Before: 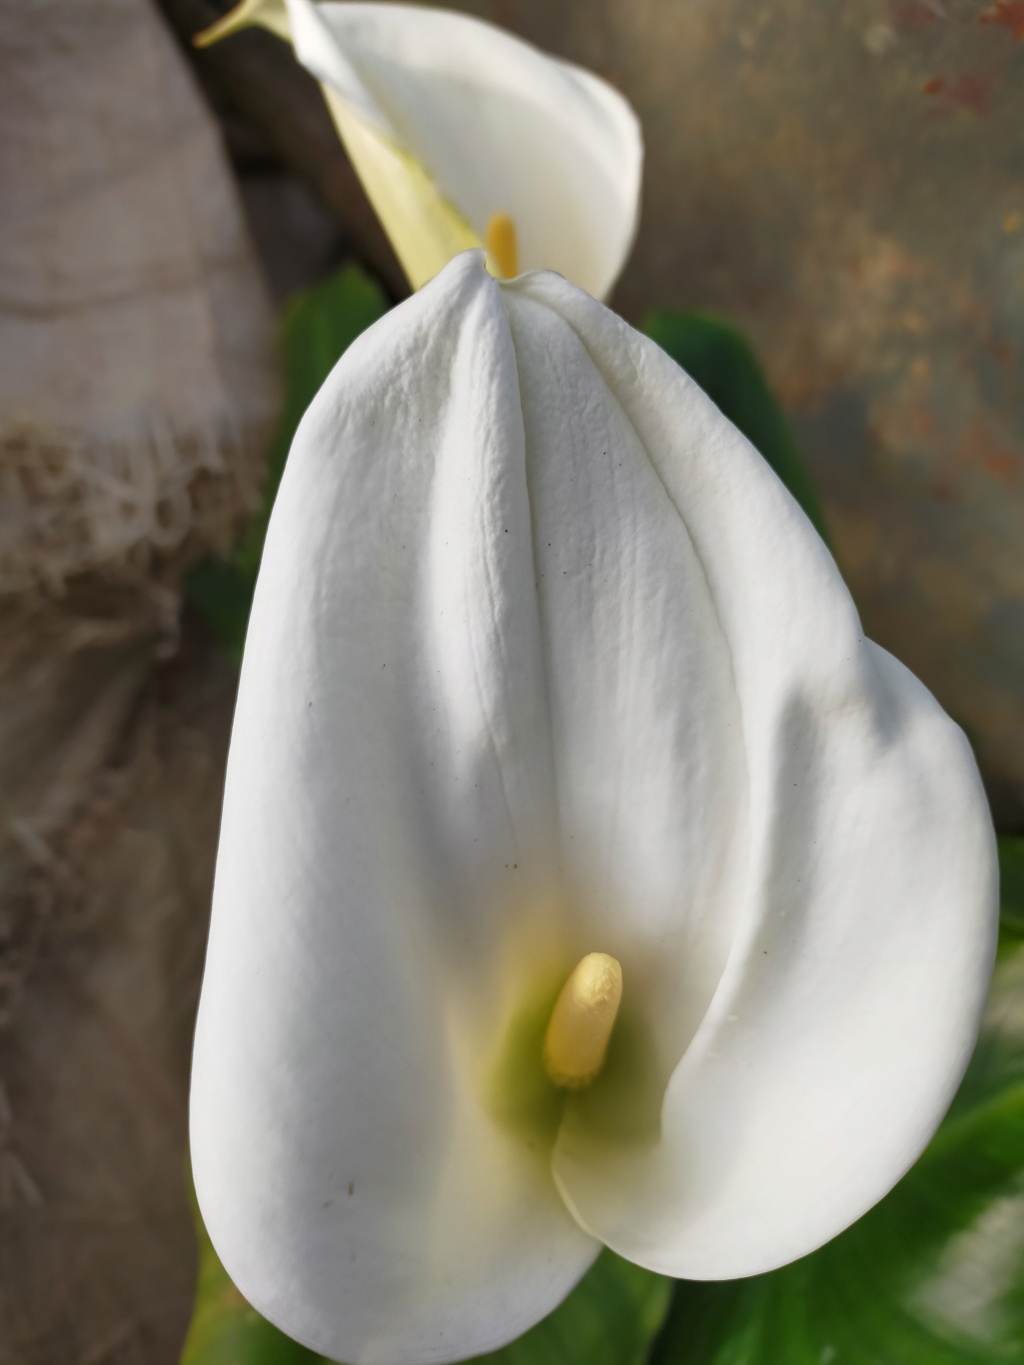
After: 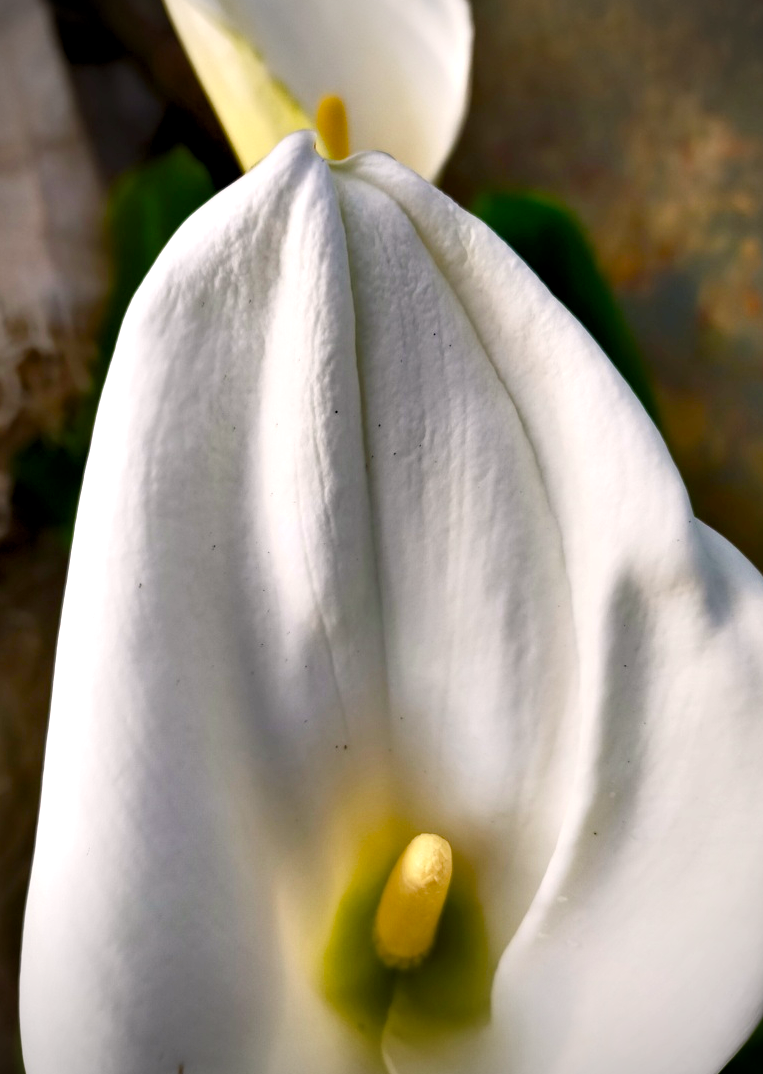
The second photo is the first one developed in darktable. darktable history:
crop: left 16.682%, top 8.741%, right 8.721%, bottom 12.519%
color balance rgb: highlights gain › chroma 0.945%, highlights gain › hue 29.69°, perceptual saturation grading › global saturation 23.682%, perceptual saturation grading › highlights -24.534%, perceptual saturation grading › mid-tones 24.208%, perceptual saturation grading › shadows 39.219%
vignetting: brightness -0.575
contrast equalizer: y [[0.6 ×6], [0.55 ×6], [0 ×6], [0 ×6], [0 ×6]]
contrast brightness saturation: contrast 0.105, brightness 0.026, saturation 0.088
